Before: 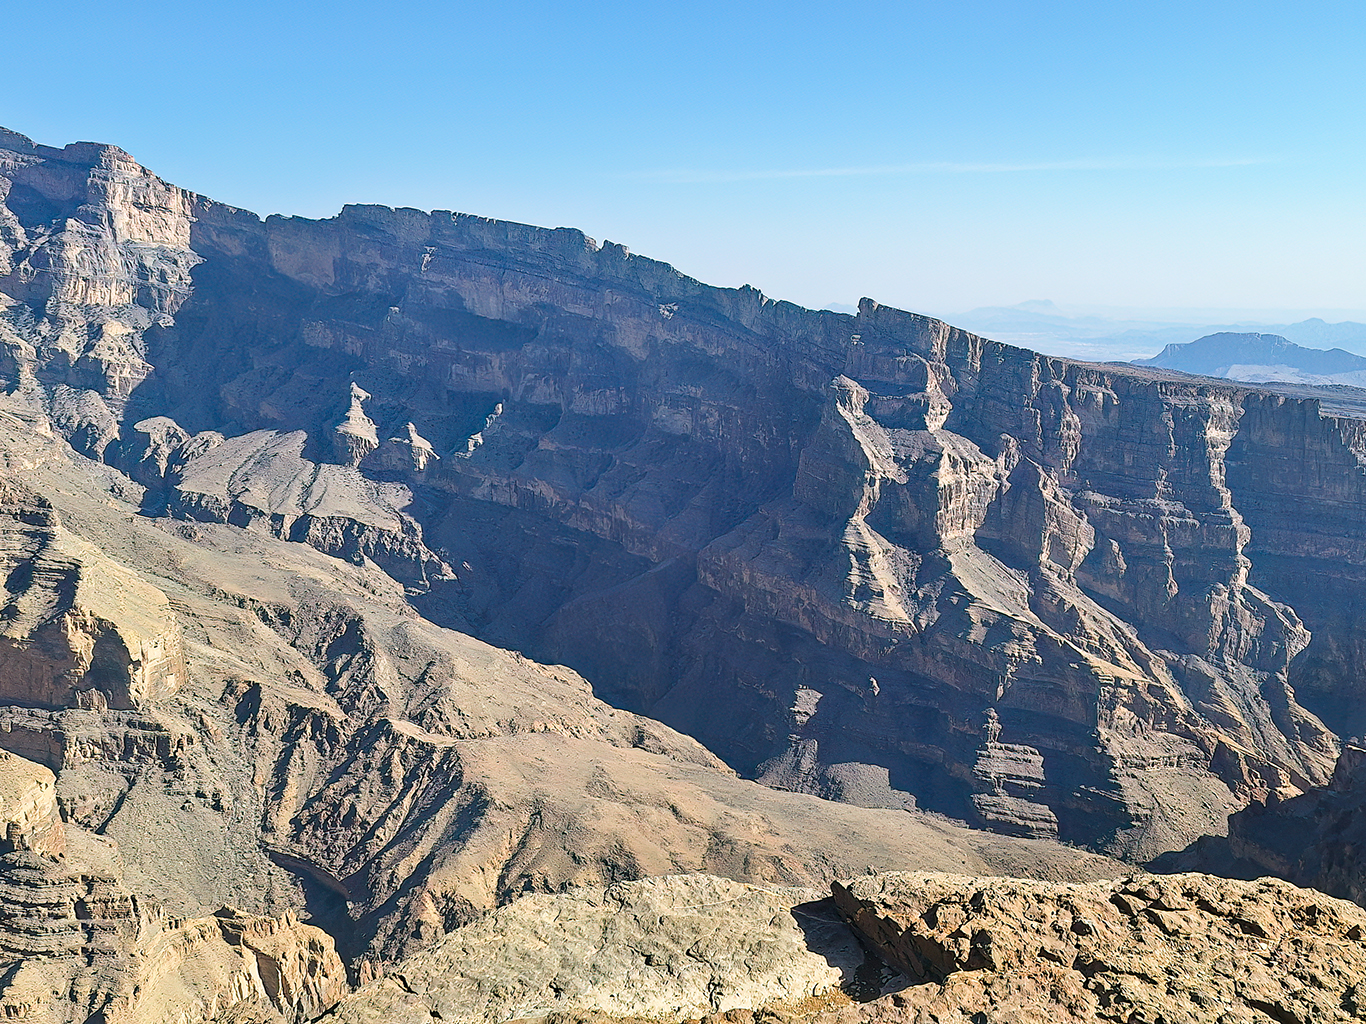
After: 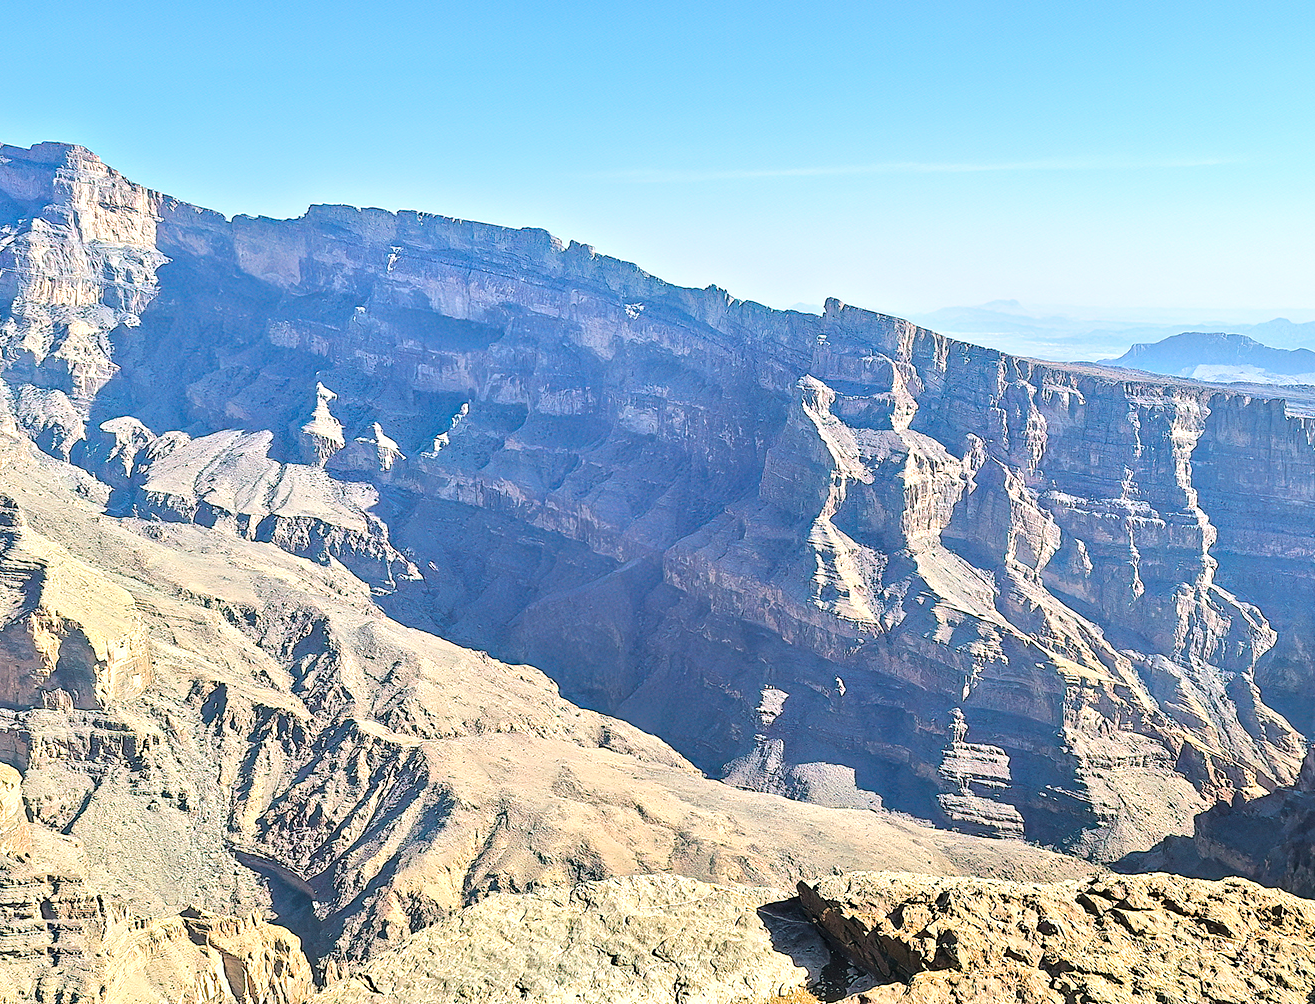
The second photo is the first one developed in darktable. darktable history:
tone equalizer: -7 EV 0.144 EV, -6 EV 0.621 EV, -5 EV 1.15 EV, -4 EV 1.31 EV, -3 EV 1.17 EV, -2 EV 0.6 EV, -1 EV 0.163 EV, smoothing diameter 2.09%, edges refinement/feathering 20.24, mask exposure compensation -1.57 EV, filter diffusion 5
crop and rotate: left 2.501%, right 1.192%, bottom 1.874%
